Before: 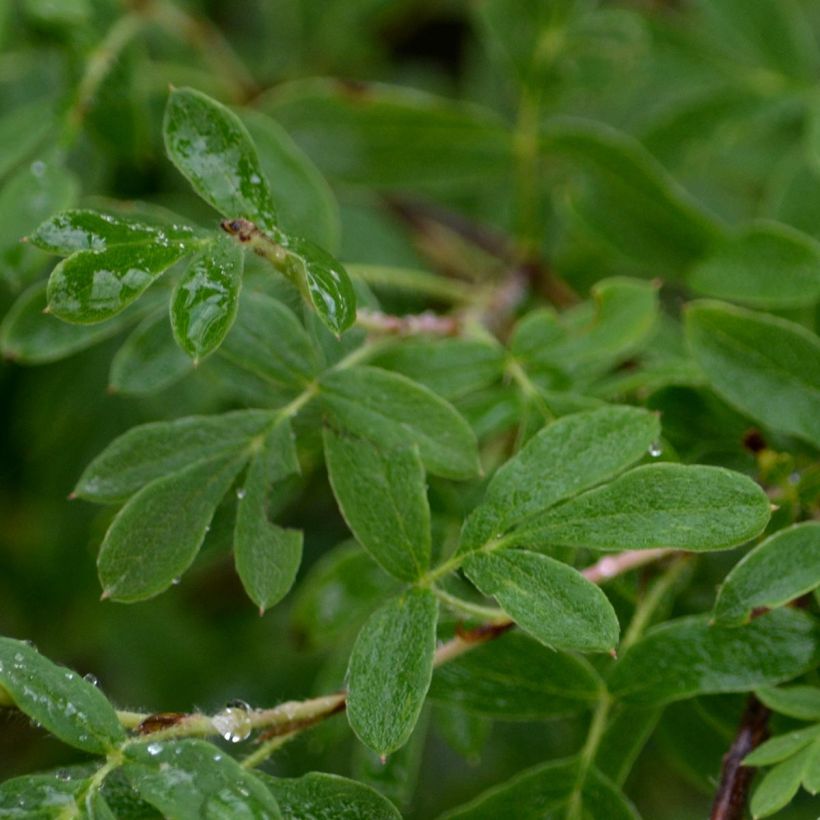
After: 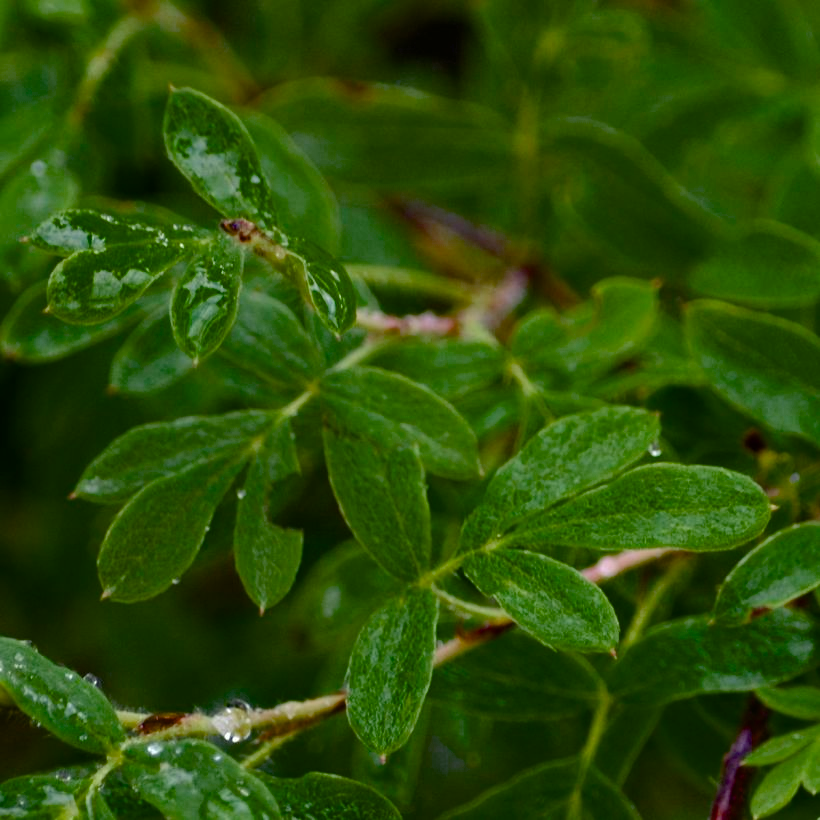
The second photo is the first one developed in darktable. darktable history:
color balance rgb: shadows lift › luminance -21.77%, shadows lift › chroma 9.156%, shadows lift › hue 283.42°, perceptual saturation grading › global saturation 40.678%, perceptual saturation grading › highlights -50.427%, perceptual saturation grading › shadows 30.181%, perceptual brilliance grading › global brilliance 2.581%, perceptual brilliance grading › highlights -2.874%, perceptual brilliance grading › shadows 3.834%, global vibrance 7.411%, saturation formula JzAzBz (2021)
shadows and highlights: shadows 20.86, highlights -83.05, soften with gaussian
